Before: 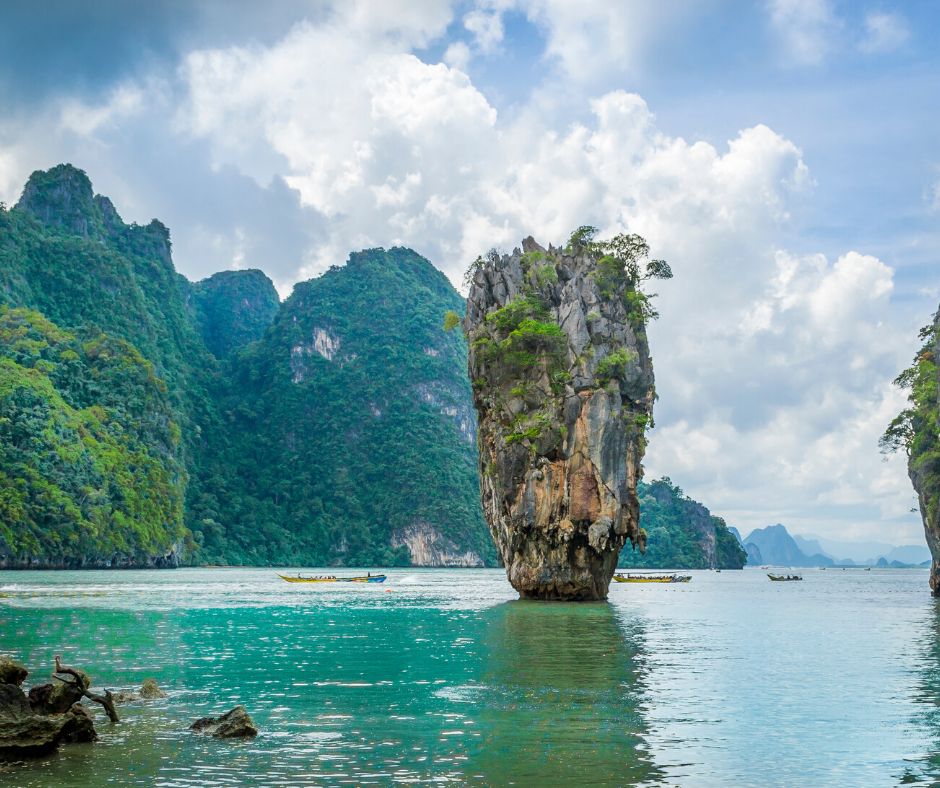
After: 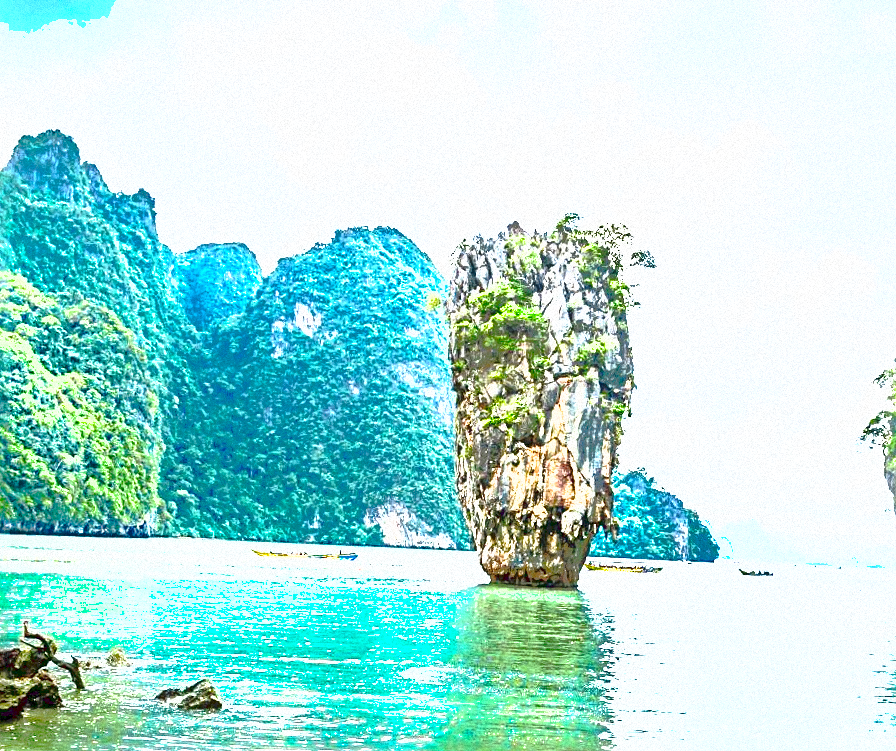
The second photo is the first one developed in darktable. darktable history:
tone curve: curves: ch0 [(0, 0) (0.003, 0.076) (0.011, 0.081) (0.025, 0.084) (0.044, 0.092) (0.069, 0.1) (0.1, 0.117) (0.136, 0.144) (0.177, 0.186) (0.224, 0.237) (0.277, 0.306) (0.335, 0.39) (0.399, 0.494) (0.468, 0.574) (0.543, 0.666) (0.623, 0.722) (0.709, 0.79) (0.801, 0.855) (0.898, 0.926) (1, 1)], preserve colors none
tone equalizer: -7 EV 0.15 EV, -6 EV 0.6 EV, -5 EV 1.15 EV, -4 EV 1.33 EV, -3 EV 1.15 EV, -2 EV 0.6 EV, -1 EV 0.15 EV, mask exposure compensation -0.5 EV
shadows and highlights: shadows 40, highlights -60
grain: mid-tones bias 0%
exposure: exposure 2.25 EV, compensate highlight preservation false
sharpen: radius 4
contrast brightness saturation: contrast 0.24, brightness -0.24, saturation 0.14
crop and rotate: angle -2.38°
